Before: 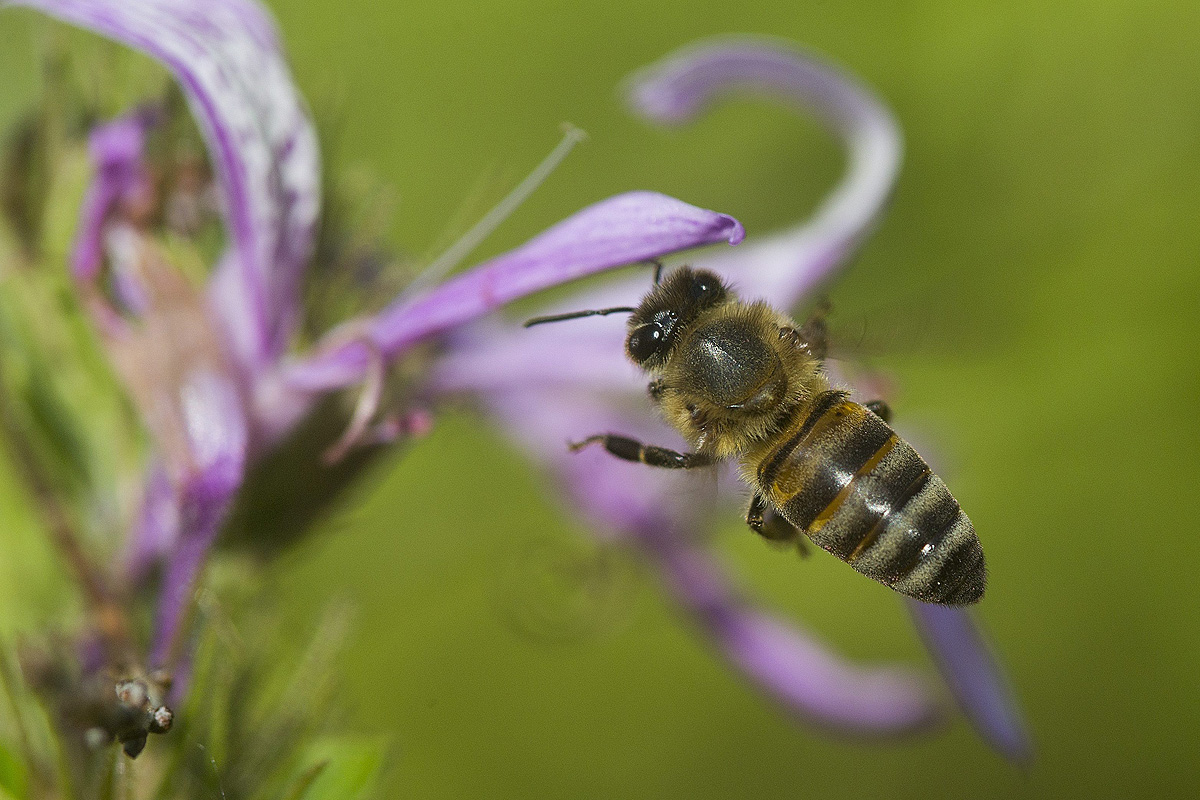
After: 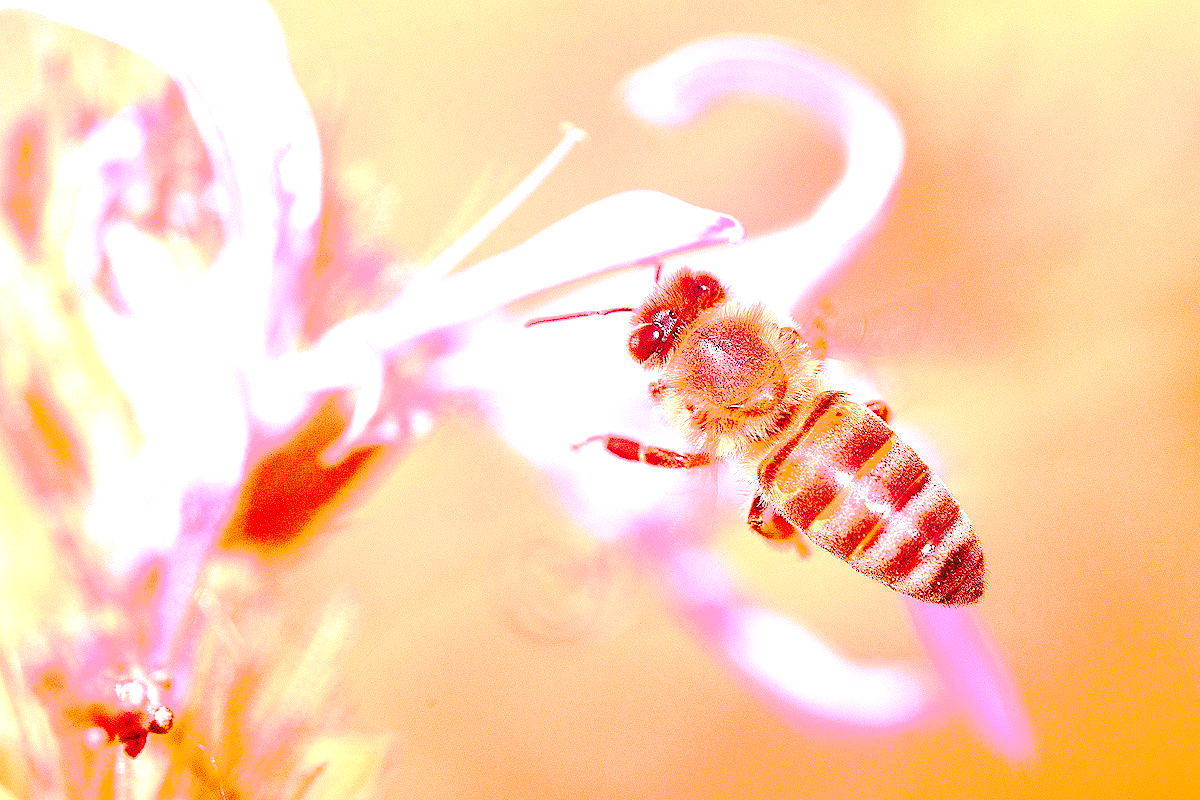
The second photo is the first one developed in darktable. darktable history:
contrast brightness saturation: saturation -0.17
exposure: black level correction 0.001, exposure 0.5 EV, compensate exposure bias true, compensate highlight preservation false
white balance: red 4.26, blue 1.802
tone curve: curves: ch0 [(0, 0) (0.003, 0.002) (0.011, 0.004) (0.025, 0.005) (0.044, 0.009) (0.069, 0.013) (0.1, 0.017) (0.136, 0.036) (0.177, 0.066) (0.224, 0.102) (0.277, 0.143) (0.335, 0.197) (0.399, 0.268) (0.468, 0.389) (0.543, 0.549) (0.623, 0.714) (0.709, 0.801) (0.801, 0.854) (0.898, 0.9) (1, 1)], preserve colors none
